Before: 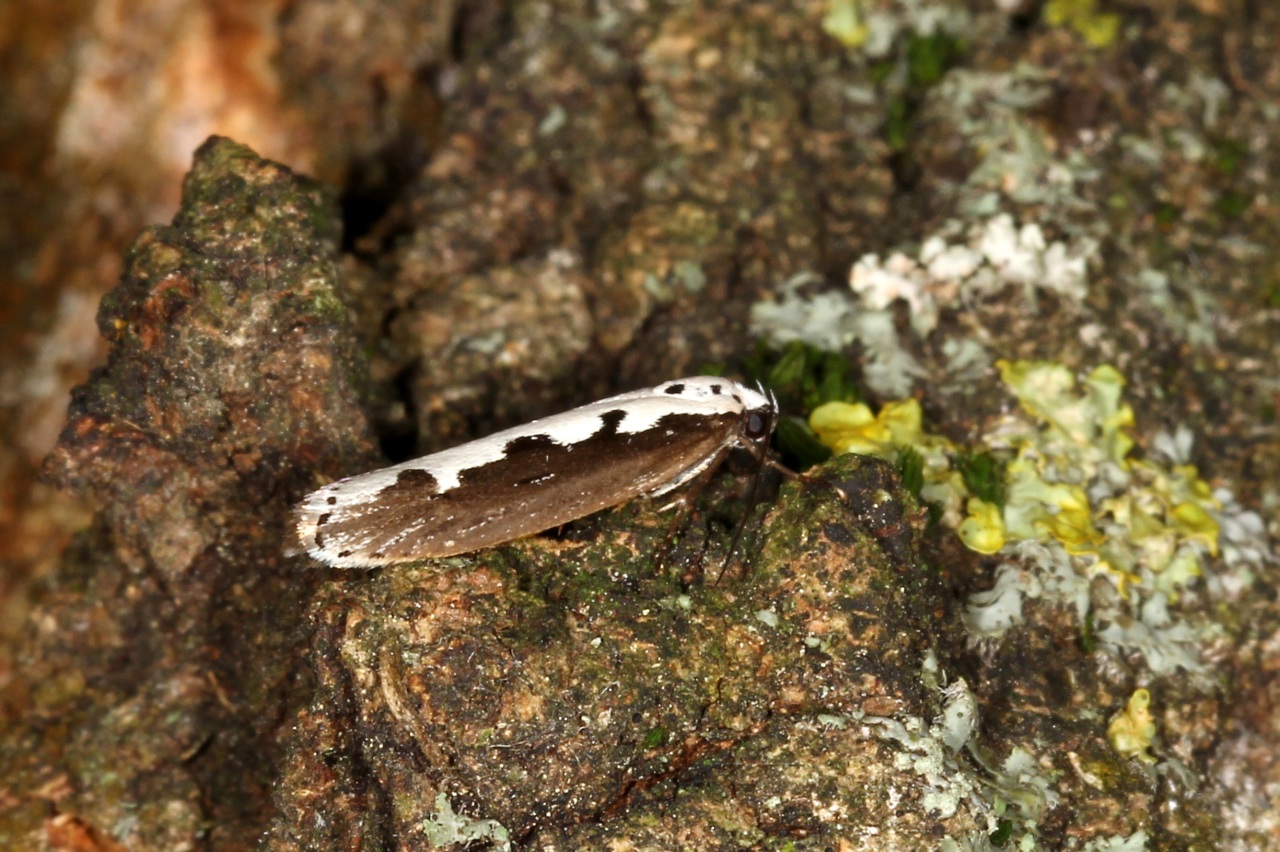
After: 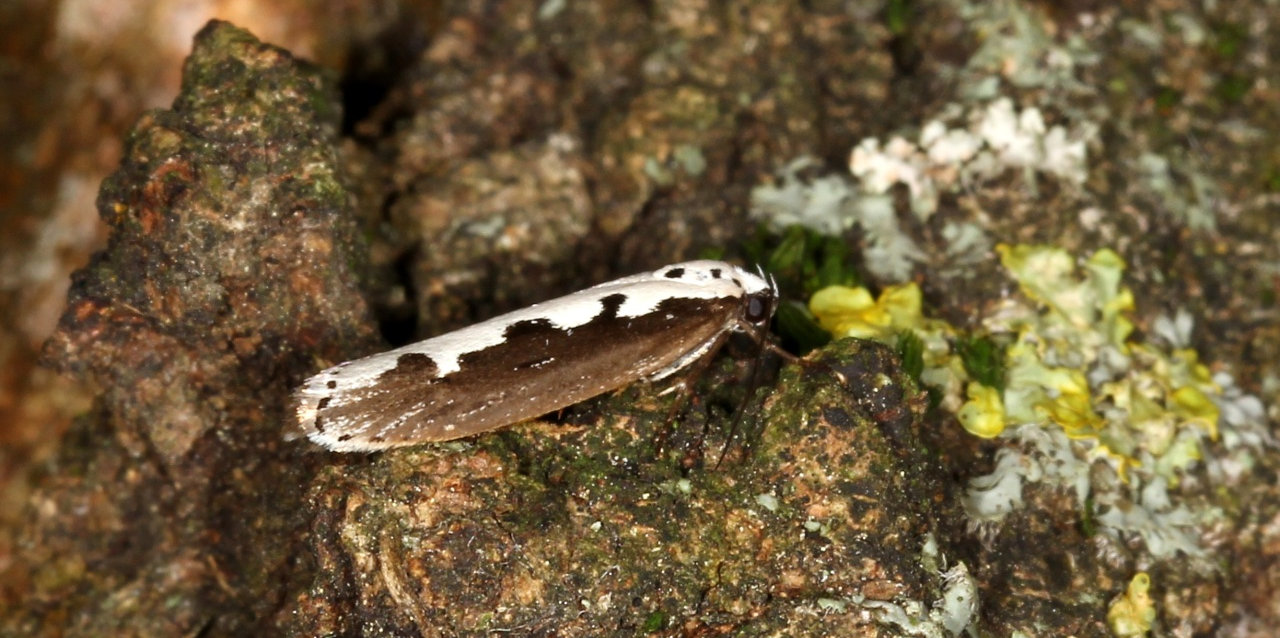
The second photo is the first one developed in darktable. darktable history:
crop: top 13.702%, bottom 11.392%
